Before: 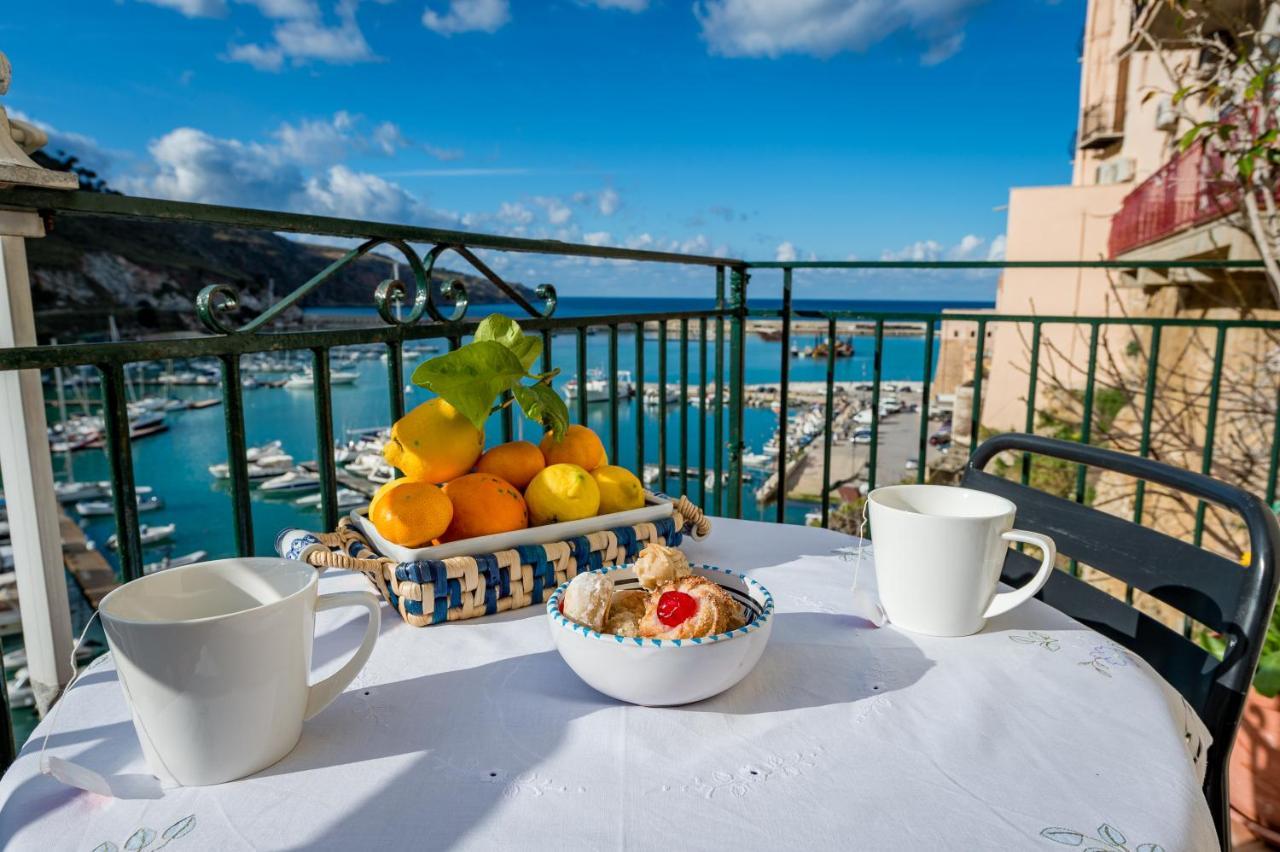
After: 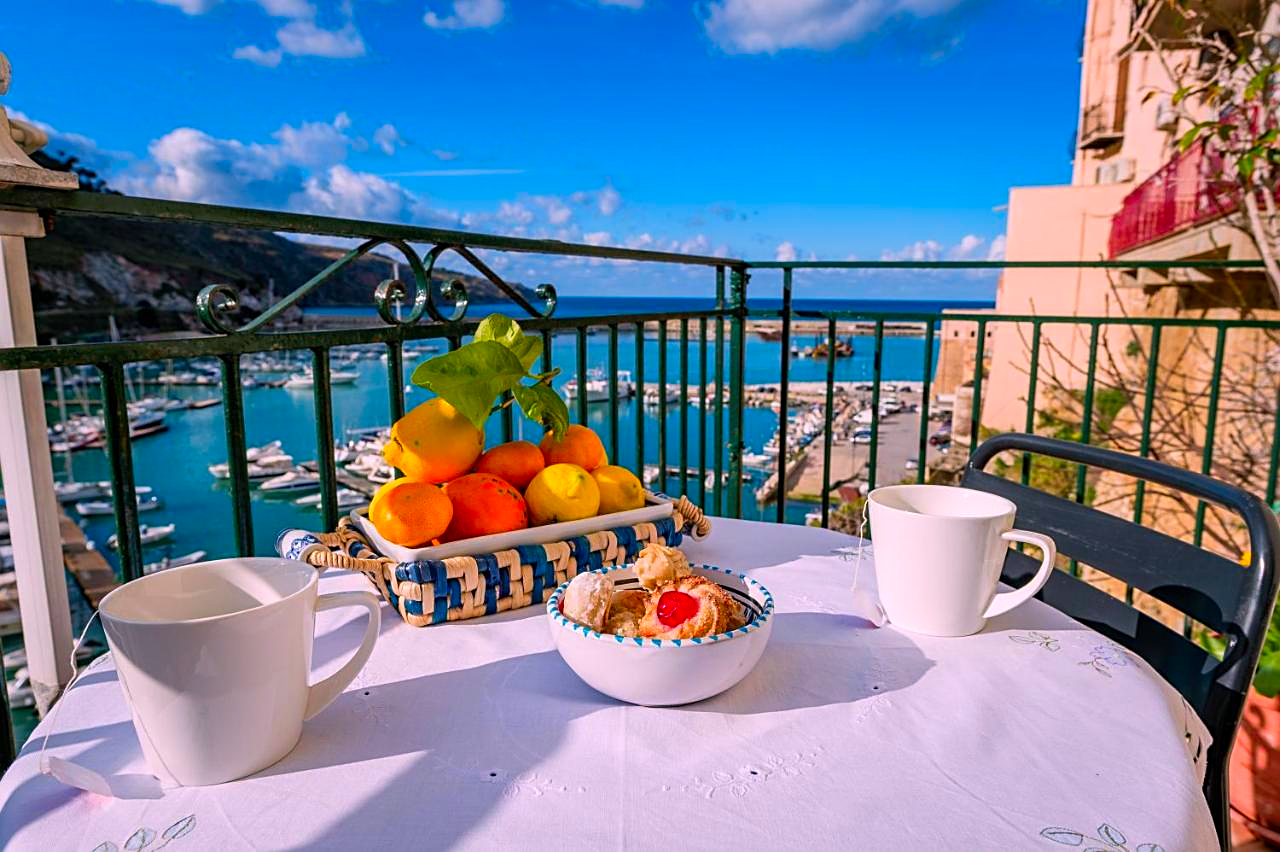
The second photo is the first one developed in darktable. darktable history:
sharpen: on, module defaults
color correction: highlights a* 11.59, highlights b* -3.7, saturation 1.5
